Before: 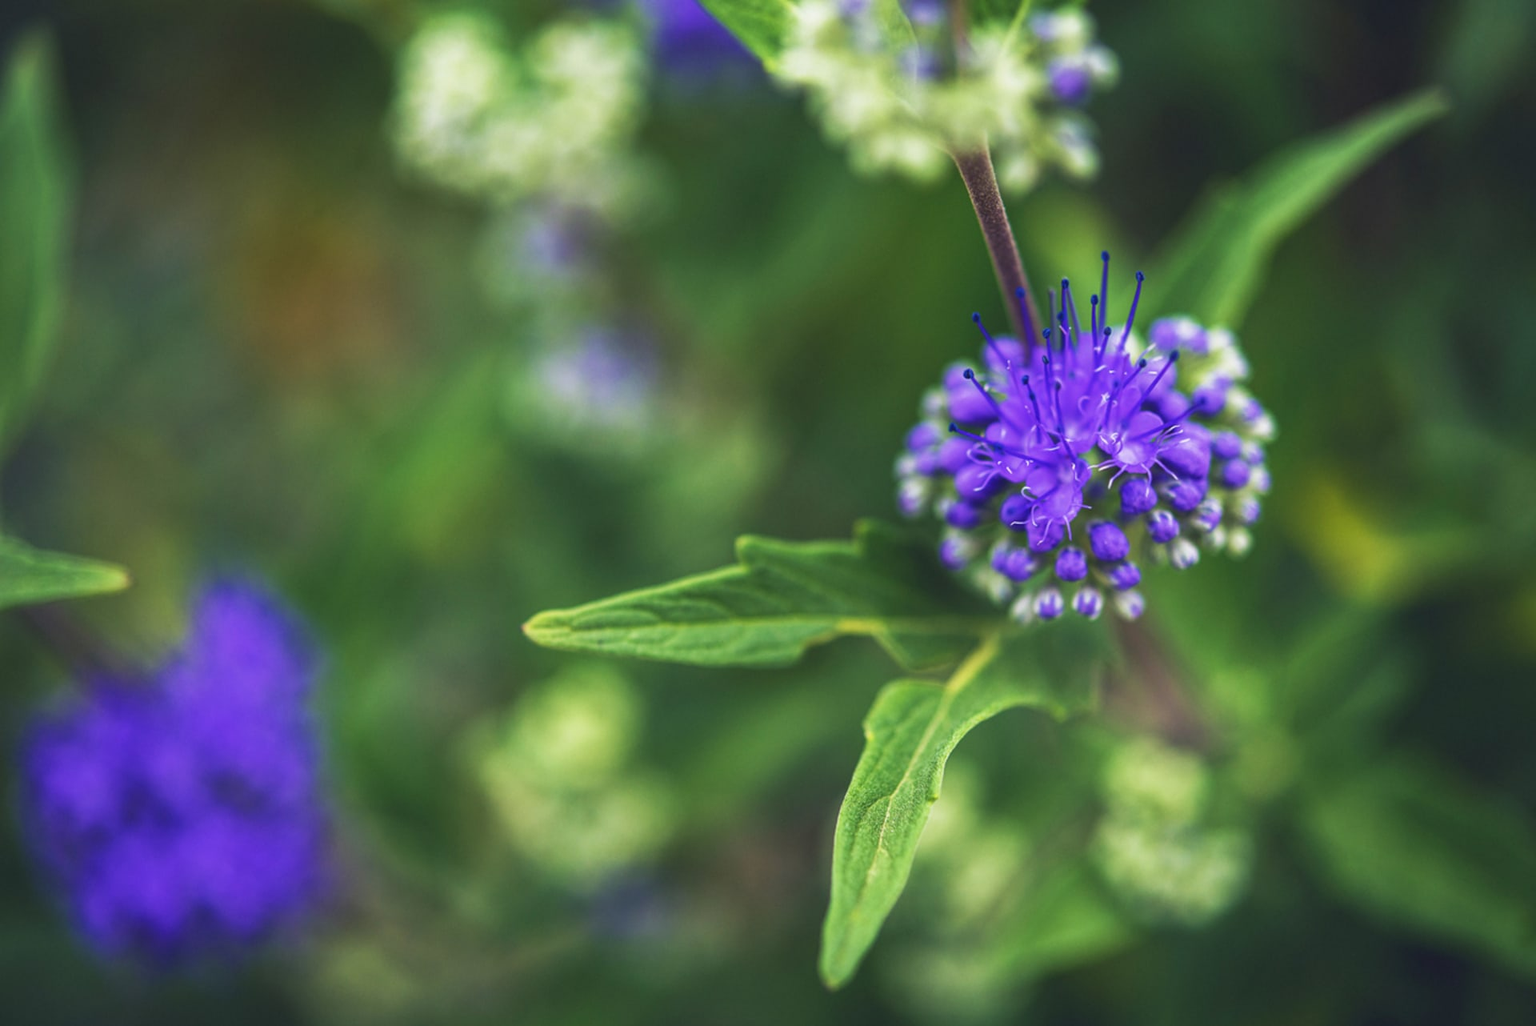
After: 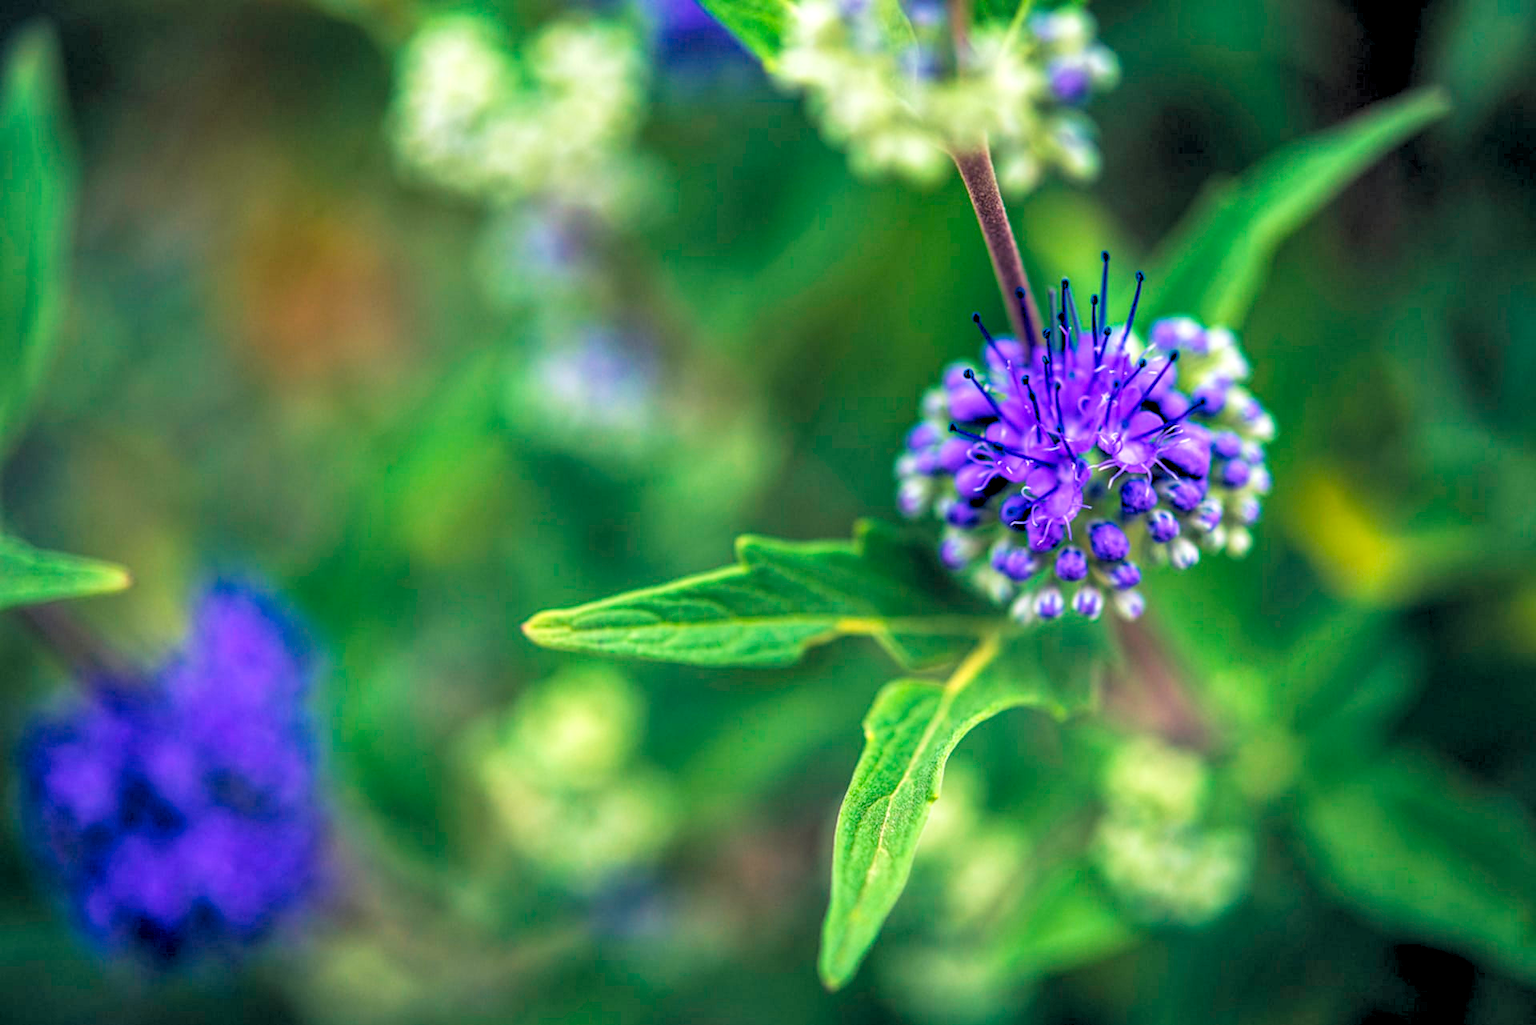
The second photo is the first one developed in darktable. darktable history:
rgb levels: levels [[0.029, 0.461, 0.922], [0, 0.5, 1], [0, 0.5, 1]]
local contrast: on, module defaults
